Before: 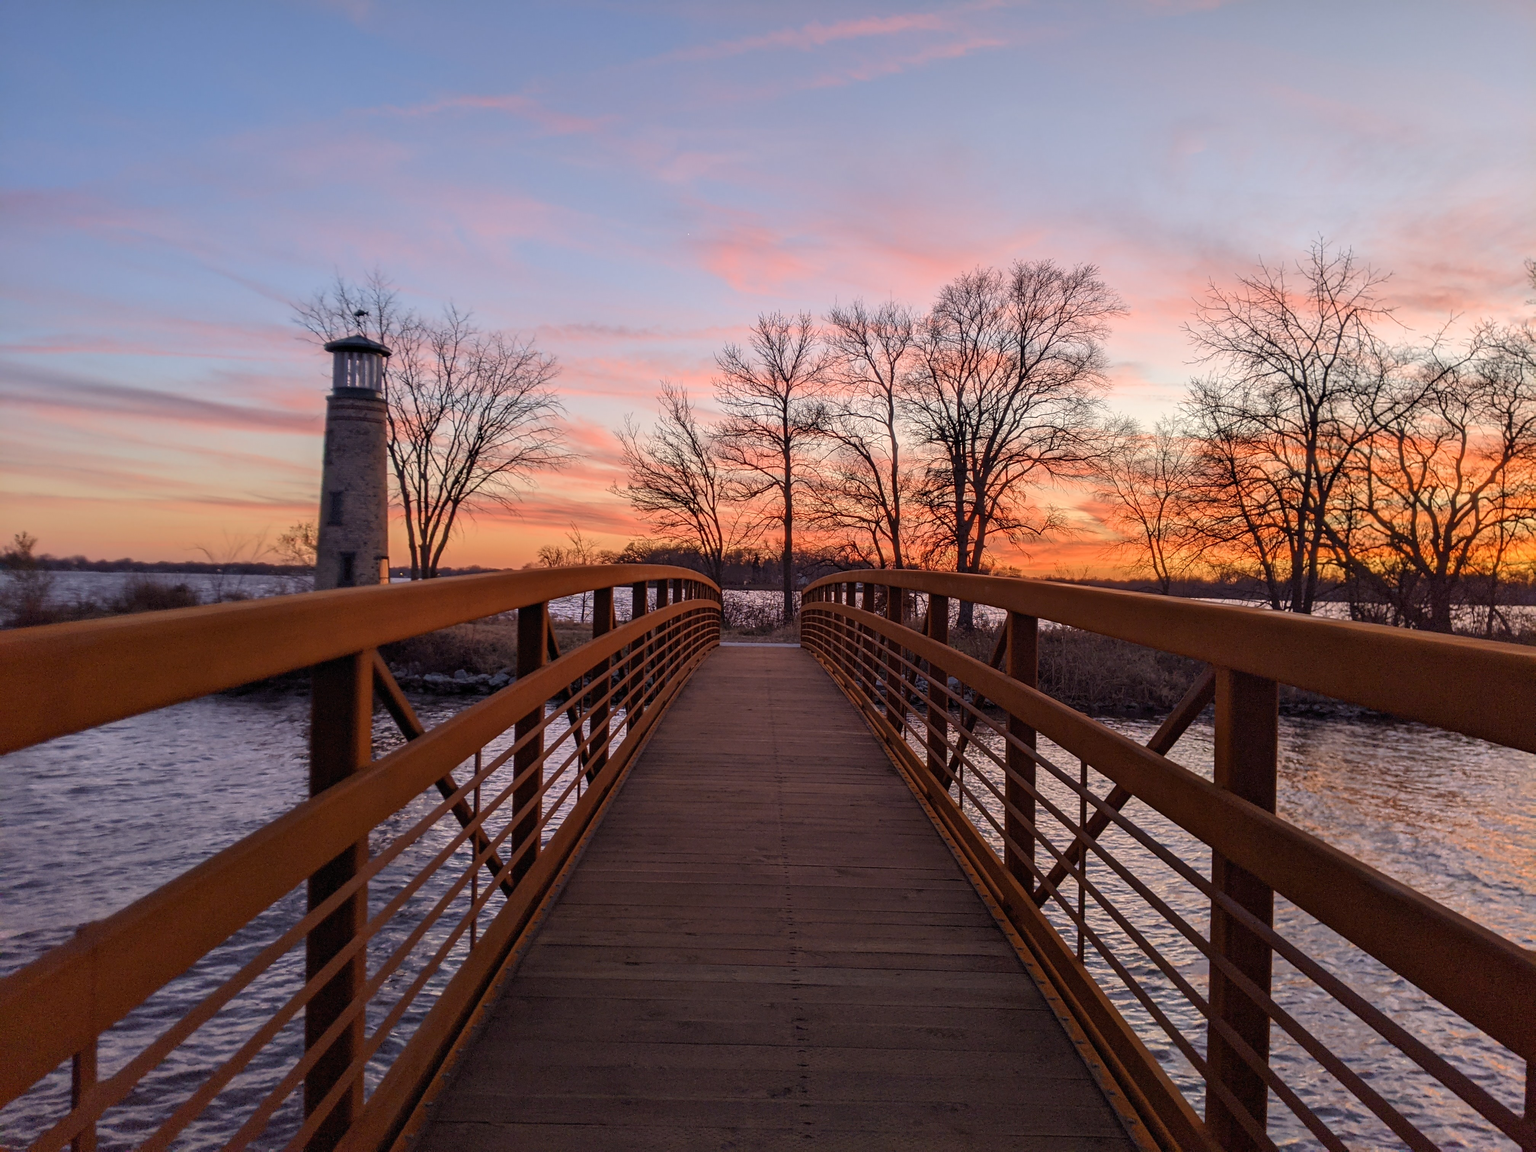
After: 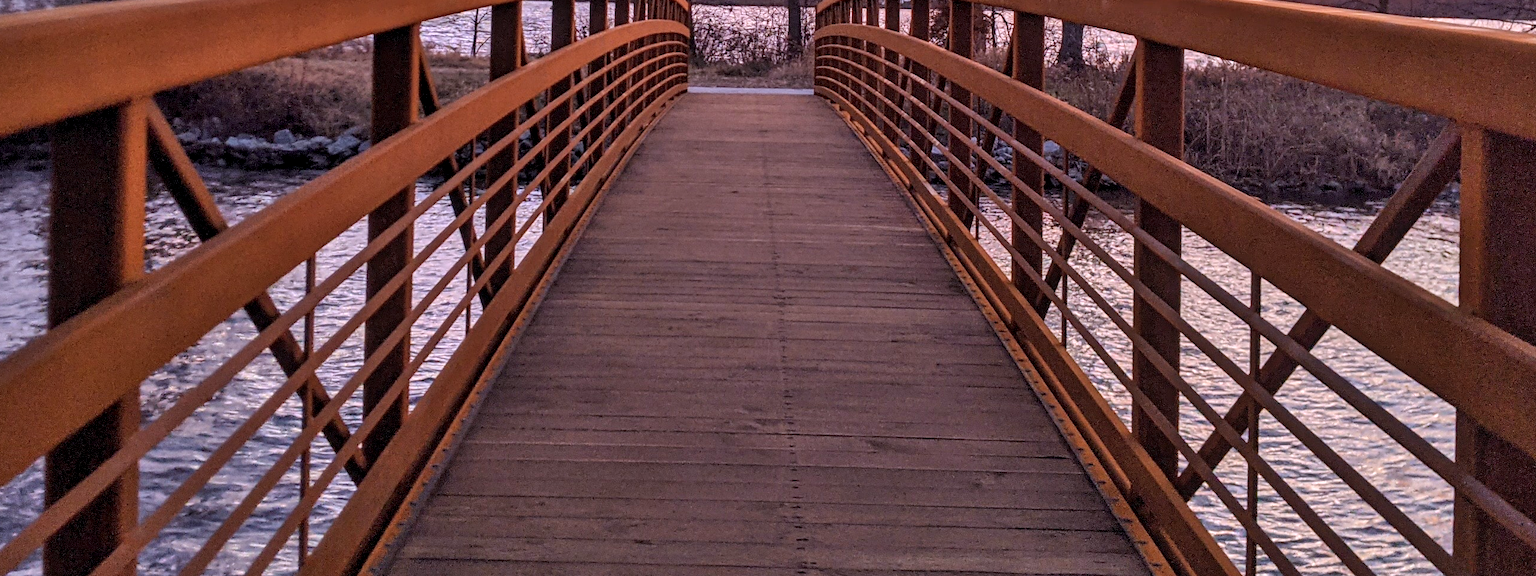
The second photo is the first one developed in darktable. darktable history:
local contrast: on, module defaults
exposure: black level correction 0, exposure 0.499 EV, compensate exposure bias true, compensate highlight preservation false
color calibration: illuminant as shot in camera, x 0.358, y 0.373, temperature 4628.91 K
shadows and highlights: low approximation 0.01, soften with gaussian
crop: left 18.175%, top 50.943%, right 17.702%, bottom 16.93%
